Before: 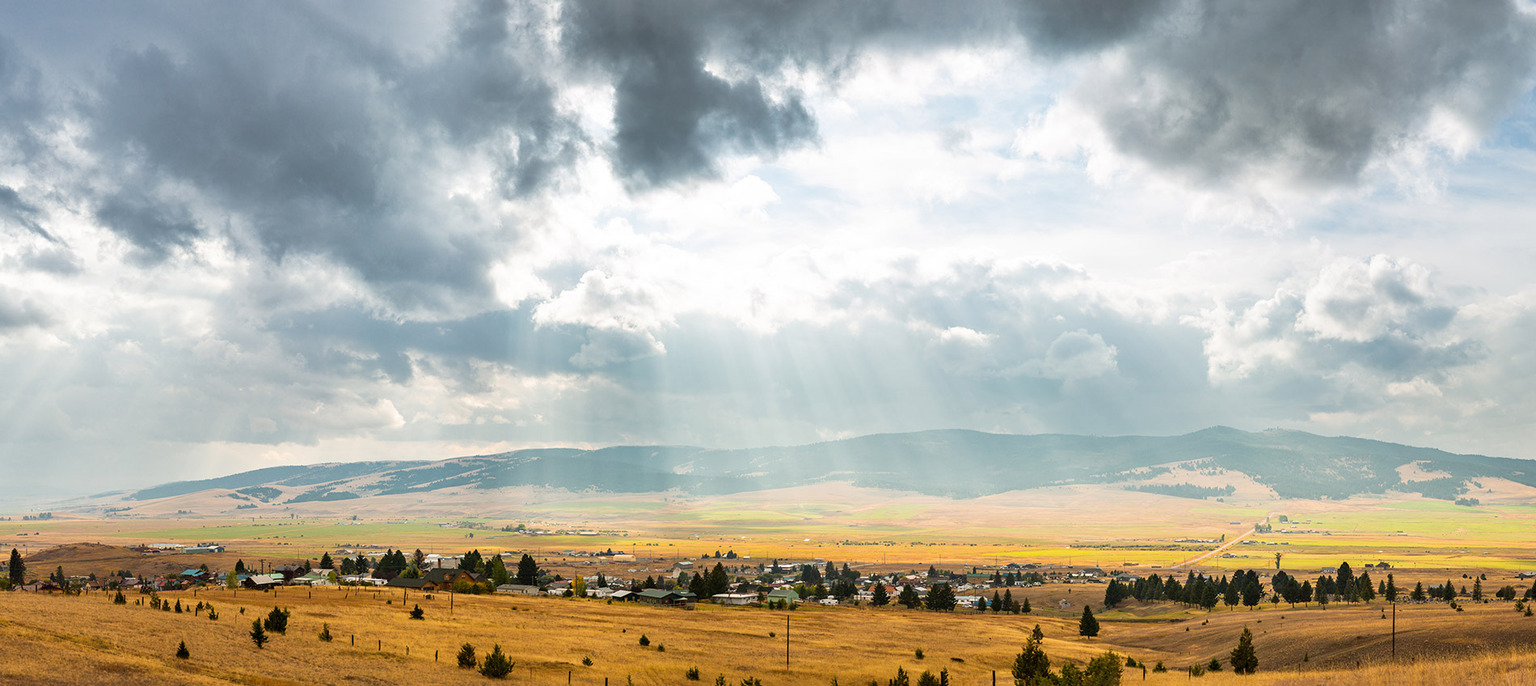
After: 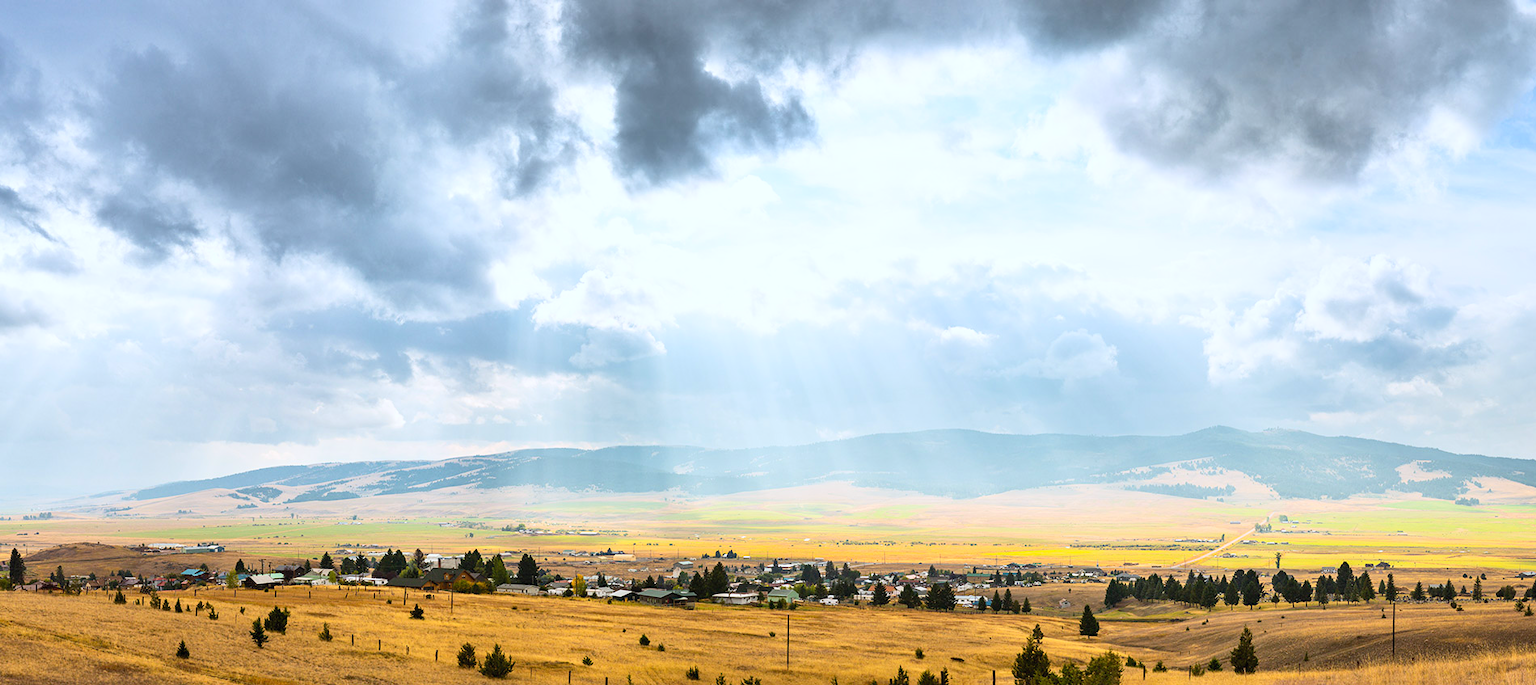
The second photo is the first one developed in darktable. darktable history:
contrast brightness saturation: contrast 0.2, brightness 0.15, saturation 0.14
white balance: red 0.954, blue 1.079
